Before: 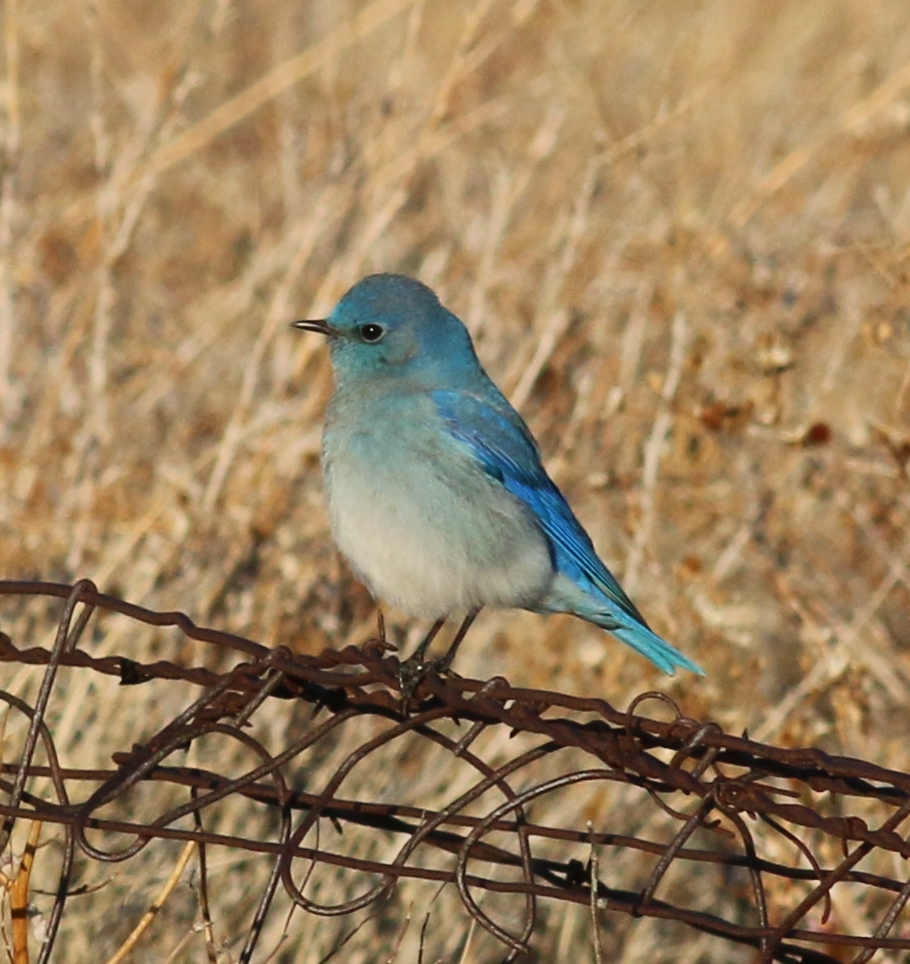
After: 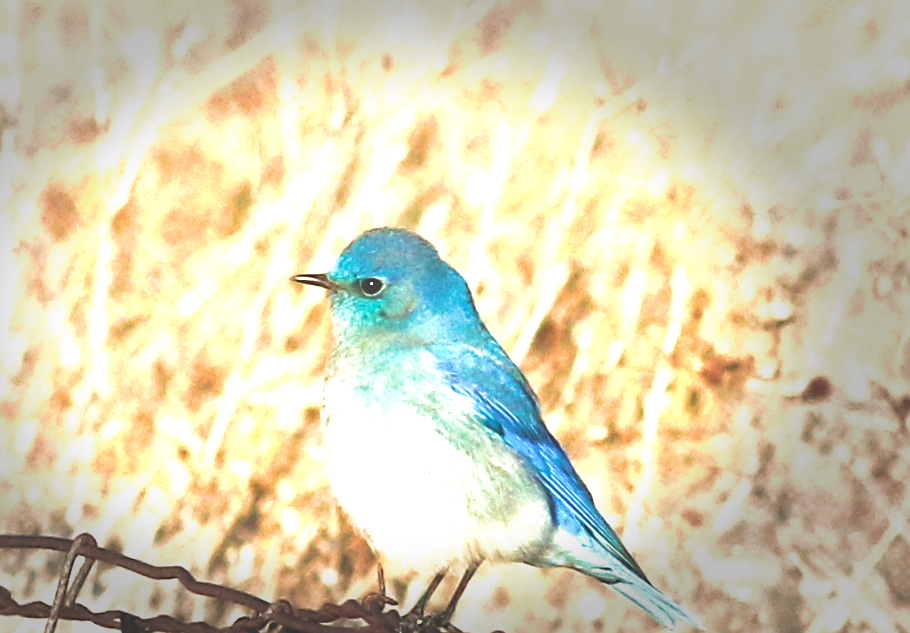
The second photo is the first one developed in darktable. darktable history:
crop and rotate: top 4.805%, bottom 29.487%
local contrast: mode bilateral grid, contrast 20, coarseness 50, detail 120%, midtone range 0.2
vignetting: fall-off start 65.82%, fall-off radius 39.7%, center (-0.148, 0.02), automatic ratio true, width/height ratio 0.665, dithering 8-bit output
exposure: black level correction -0.024, exposure 1.394 EV, compensate exposure bias true, compensate highlight preservation false
sharpen: on, module defaults
tone equalizer: -8 EV -0.399 EV, -7 EV -0.424 EV, -6 EV -0.296 EV, -5 EV -0.233 EV, -3 EV 0.246 EV, -2 EV 0.316 EV, -1 EV 0.387 EV, +0 EV 0.42 EV, edges refinement/feathering 500, mask exposure compensation -1.57 EV, preserve details no
velvia: strength 75%
